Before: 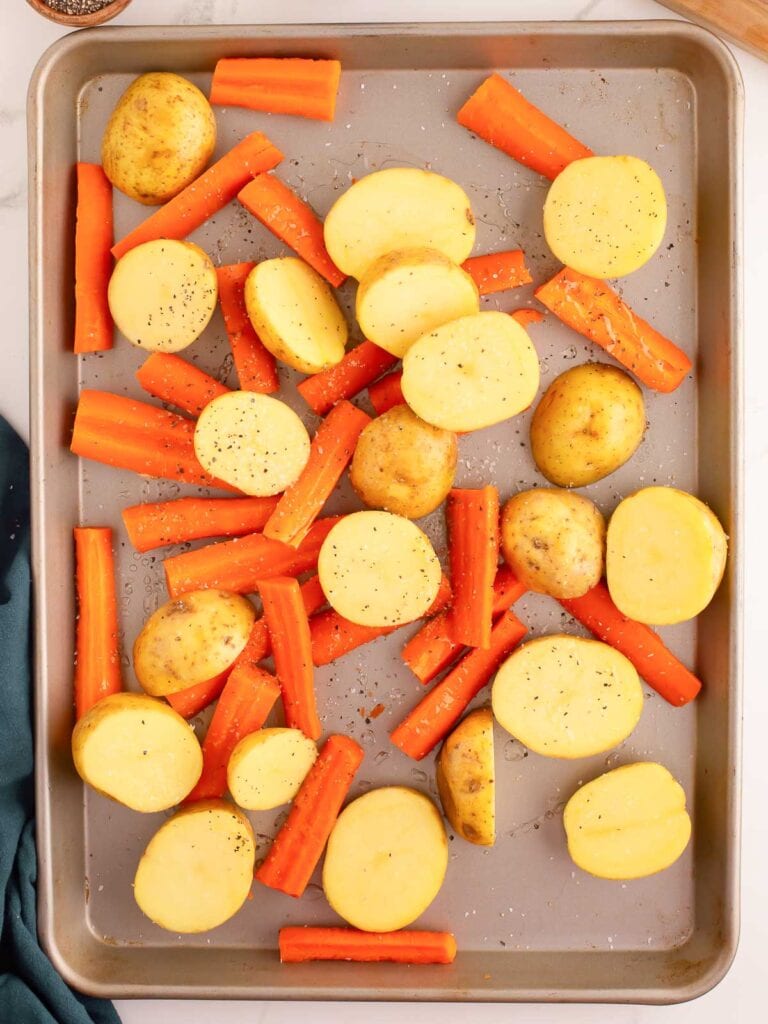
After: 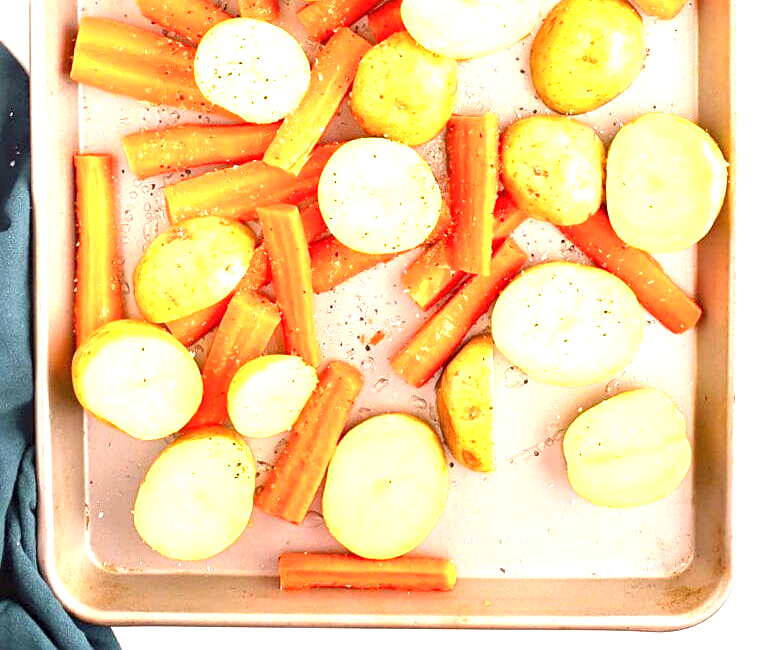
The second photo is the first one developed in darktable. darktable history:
crop and rotate: top 36.435%
exposure: black level correction 0, exposure 1.675 EV, compensate exposure bias true, compensate highlight preservation false
sharpen: on, module defaults
